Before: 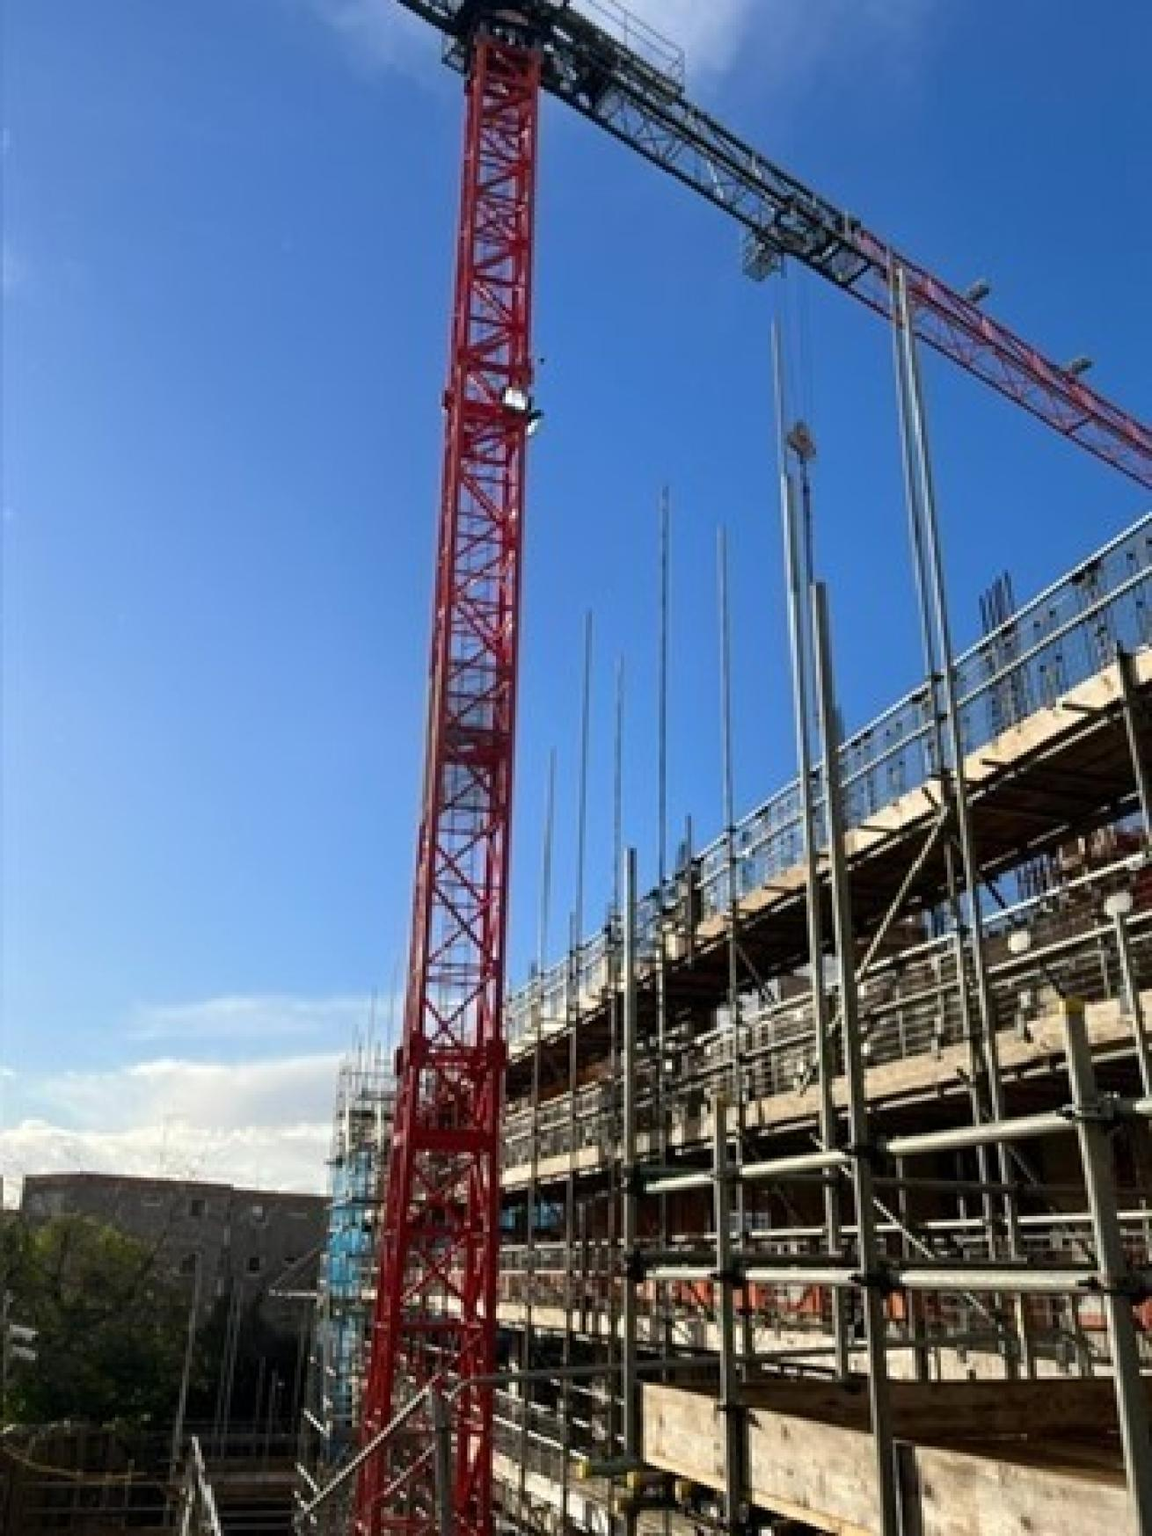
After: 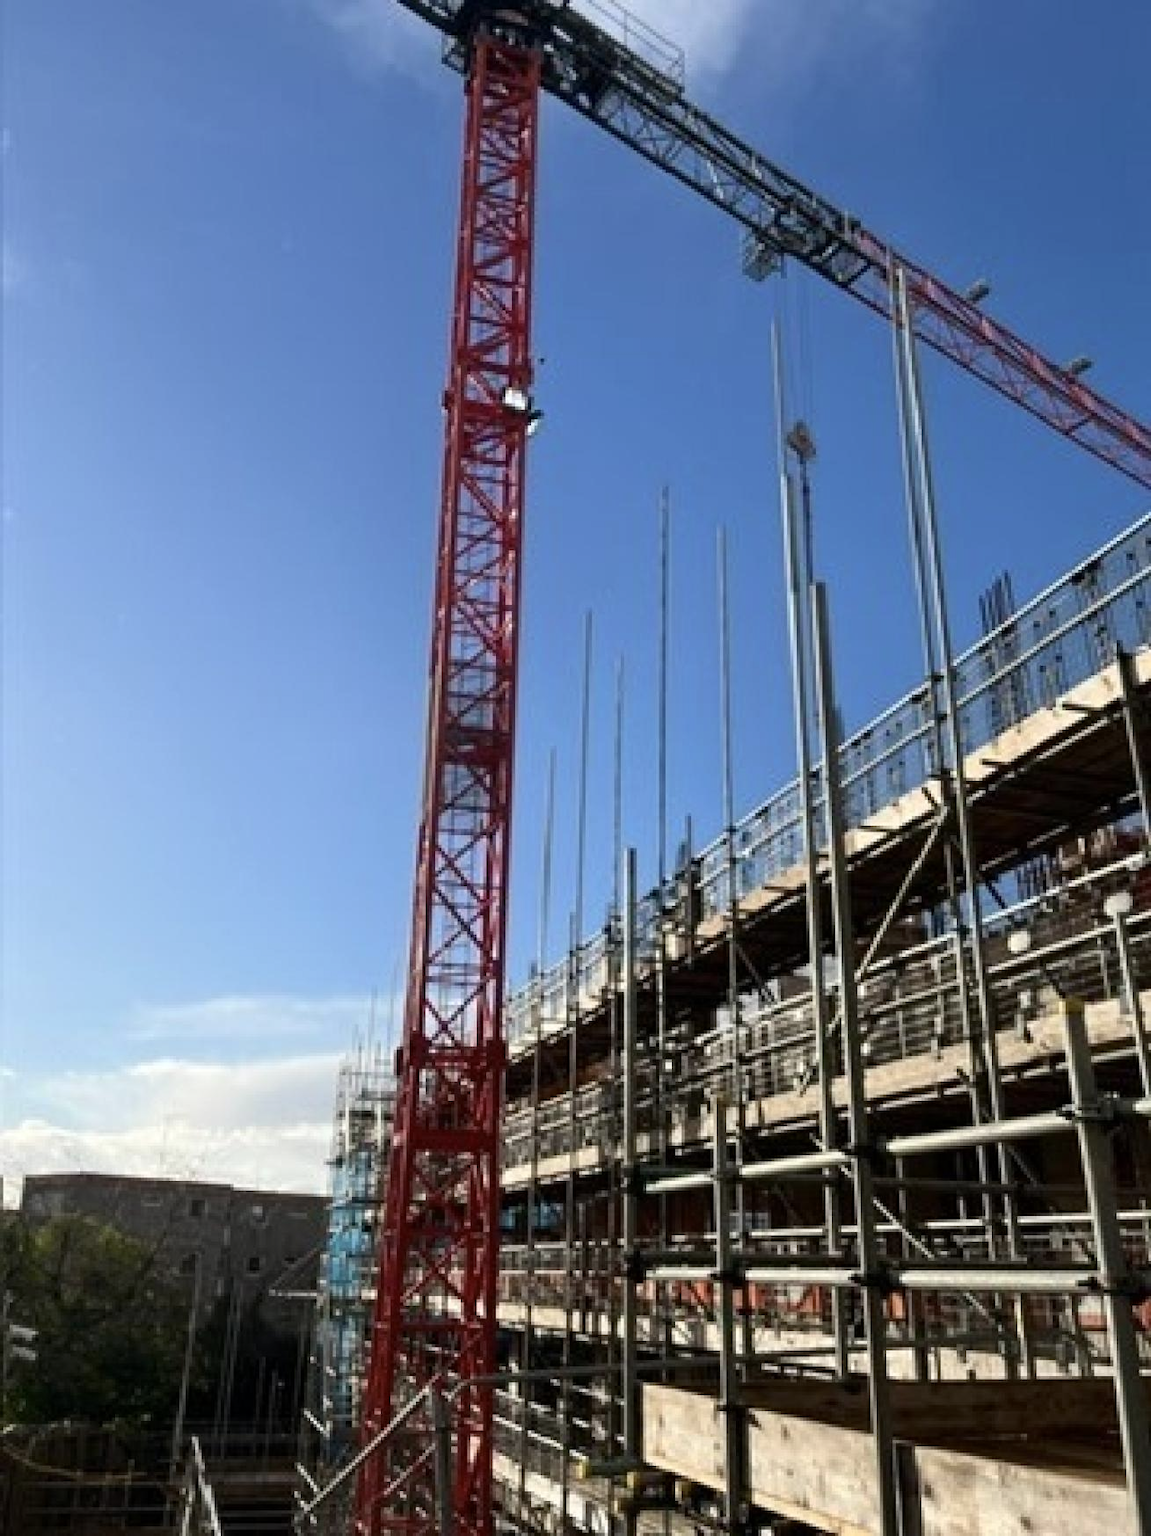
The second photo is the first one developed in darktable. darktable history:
exposure: compensate highlight preservation false
contrast brightness saturation: contrast 0.11, saturation -0.17
